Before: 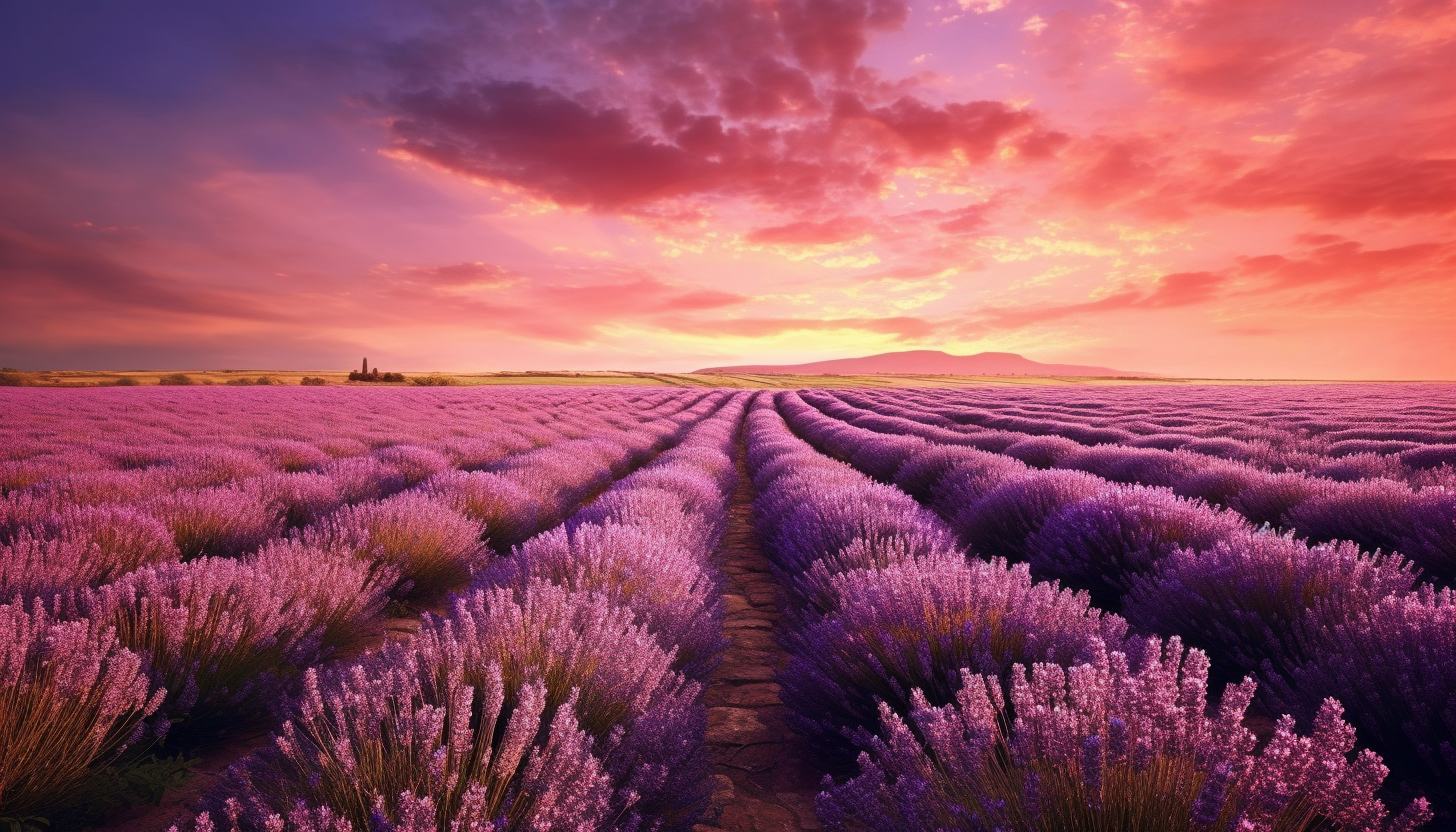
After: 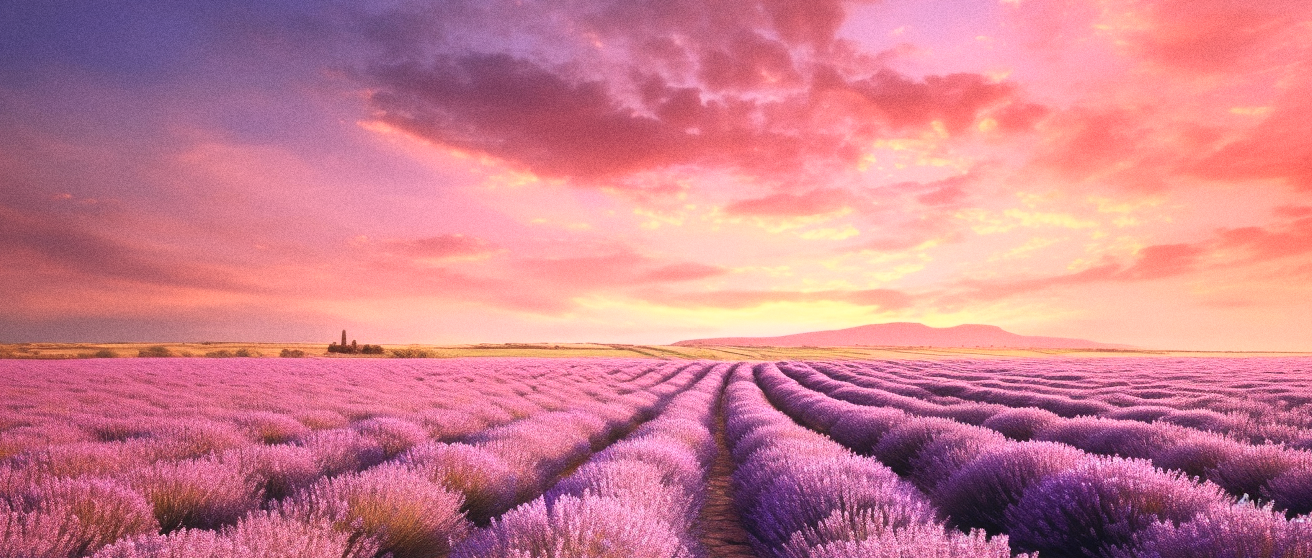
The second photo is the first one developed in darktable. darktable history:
crop: left 1.509%, top 3.452%, right 7.696%, bottom 28.452%
white balance: emerald 1
contrast brightness saturation: contrast 0.14, brightness 0.21
grain: coarseness 0.47 ISO
